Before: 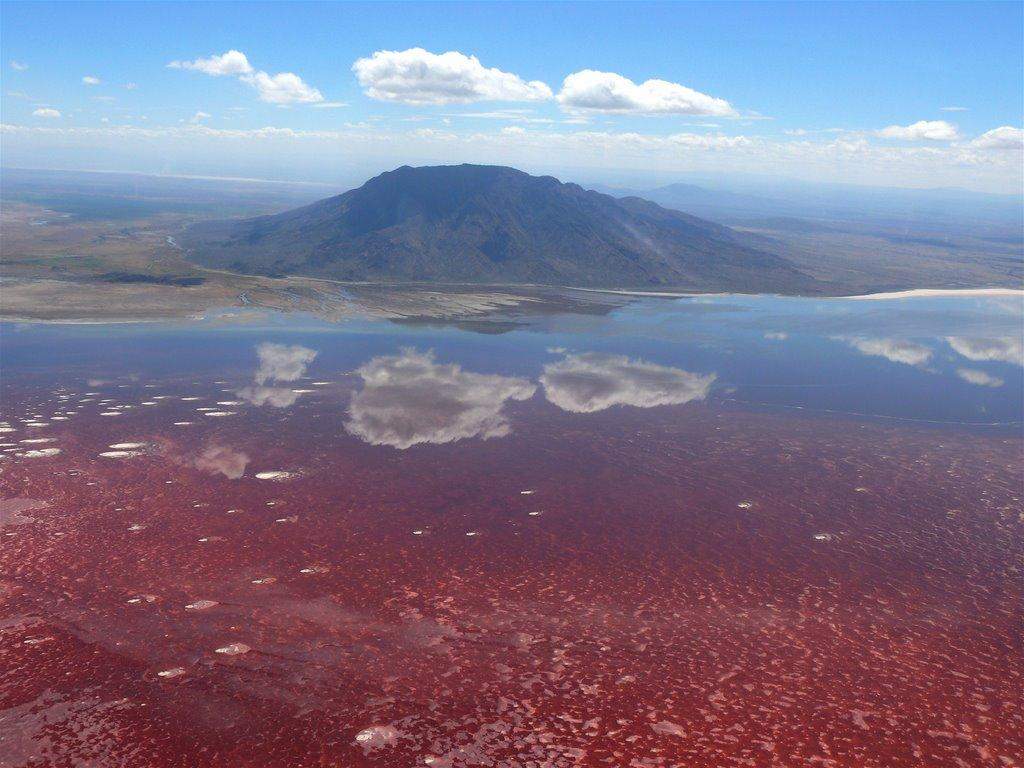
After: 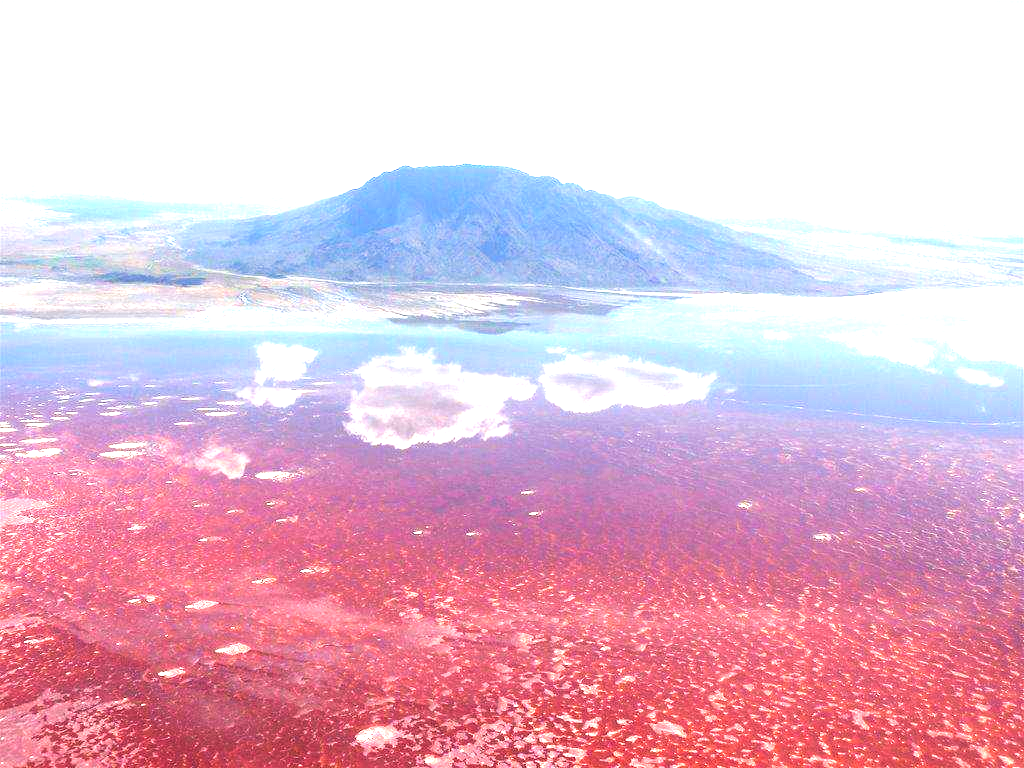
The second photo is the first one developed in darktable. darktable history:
tone equalizer: on, module defaults
velvia: on, module defaults
exposure: black level correction 0, exposure 2.088 EV, compensate exposure bias true, compensate highlight preservation false
